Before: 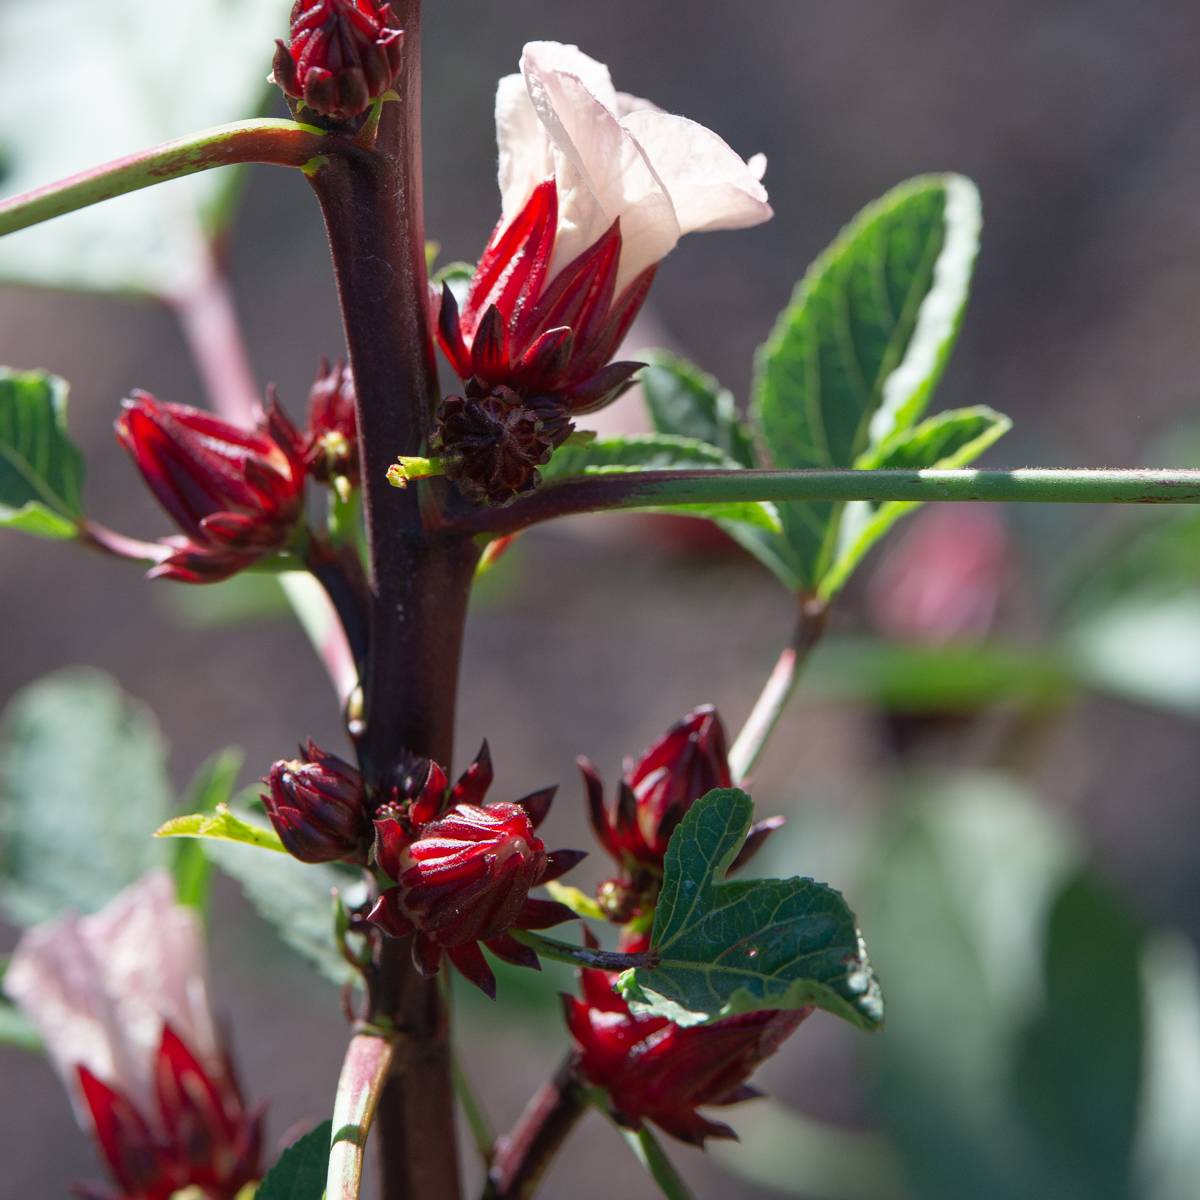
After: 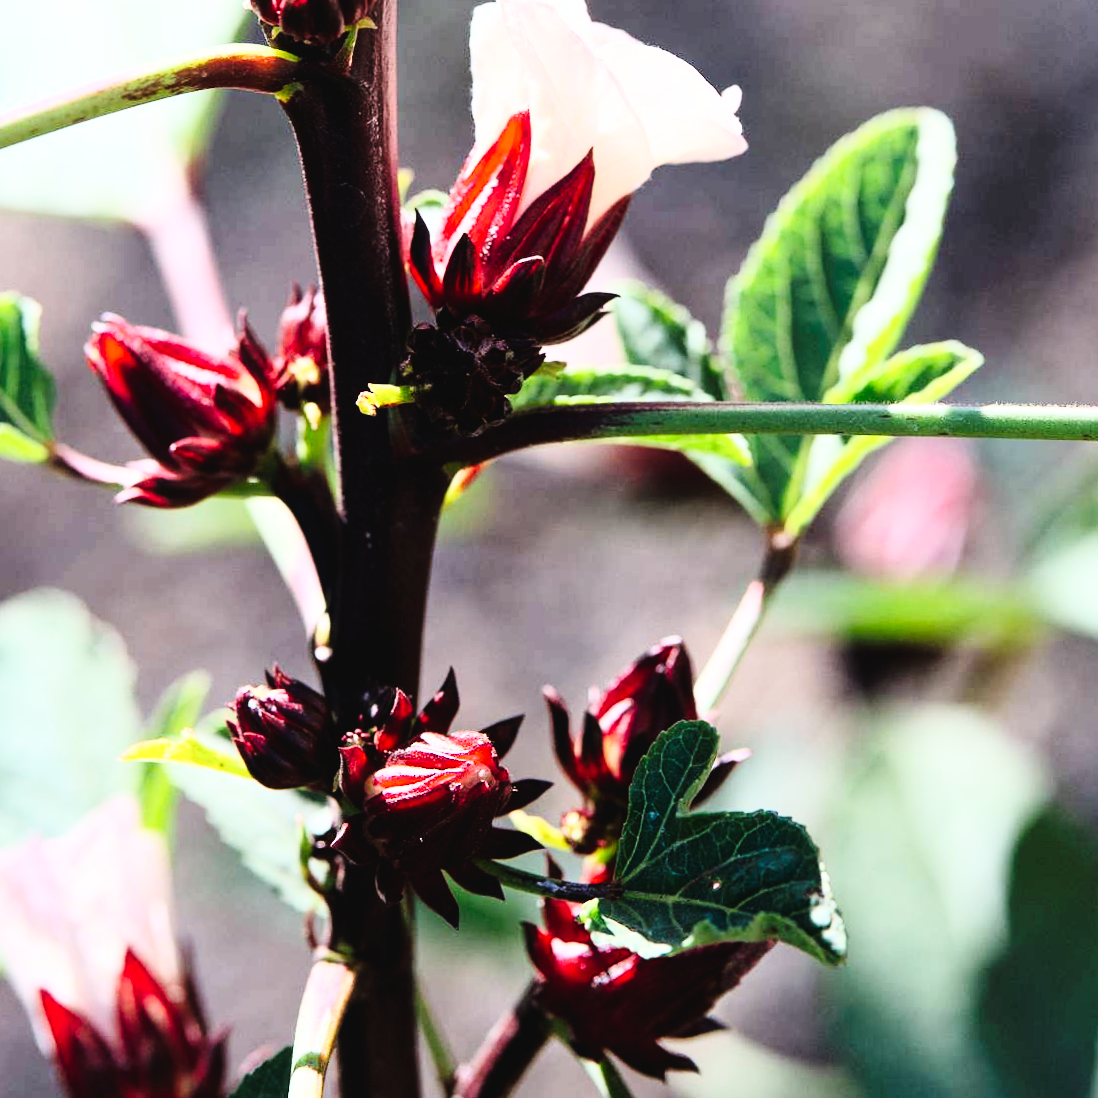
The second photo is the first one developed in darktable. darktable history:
rotate and perspective: rotation 0.8°, automatic cropping off
tone curve: curves: ch0 [(0, 0) (0.003, 0.031) (0.011, 0.033) (0.025, 0.036) (0.044, 0.045) (0.069, 0.06) (0.1, 0.079) (0.136, 0.109) (0.177, 0.15) (0.224, 0.192) (0.277, 0.262) (0.335, 0.347) (0.399, 0.433) (0.468, 0.528) (0.543, 0.624) (0.623, 0.705) (0.709, 0.788) (0.801, 0.865) (0.898, 0.933) (1, 1)], preserve colors none
rgb curve: curves: ch0 [(0, 0) (0.21, 0.15) (0.24, 0.21) (0.5, 0.75) (0.75, 0.96) (0.89, 0.99) (1, 1)]; ch1 [(0, 0.02) (0.21, 0.13) (0.25, 0.2) (0.5, 0.67) (0.75, 0.9) (0.89, 0.97) (1, 1)]; ch2 [(0, 0.02) (0.21, 0.13) (0.25, 0.2) (0.5, 0.67) (0.75, 0.9) (0.89, 0.97) (1, 1)], compensate middle gray true
crop: left 3.305%, top 6.436%, right 6.389%, bottom 3.258%
